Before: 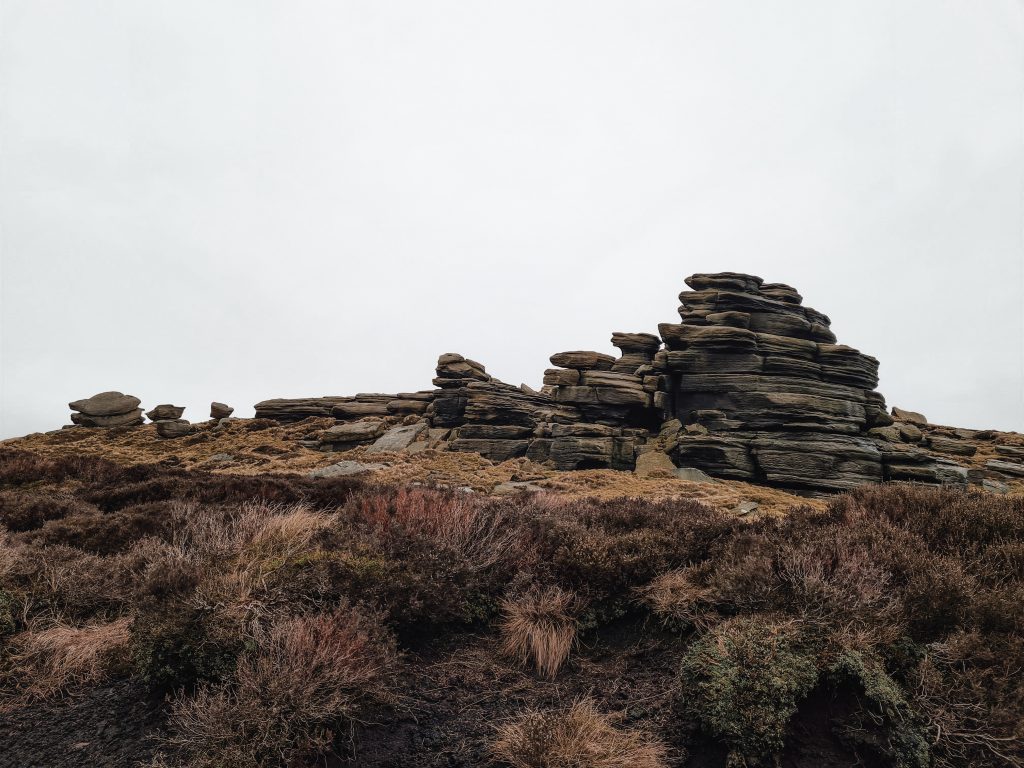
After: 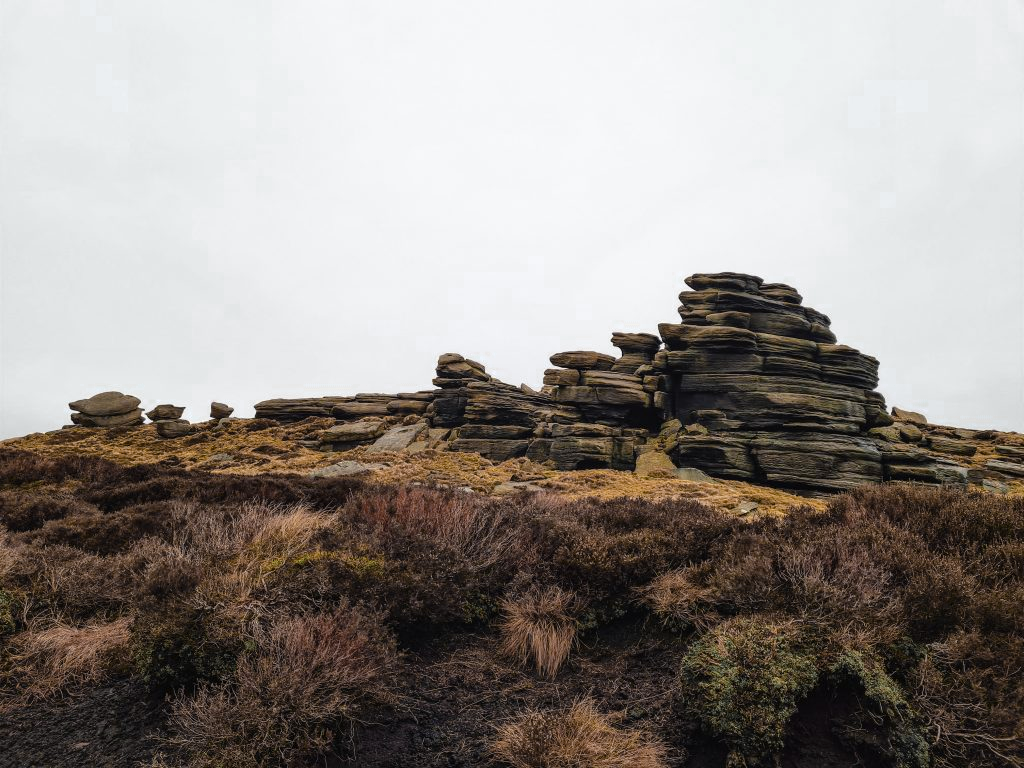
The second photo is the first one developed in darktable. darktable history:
color zones: curves: ch0 [(0.004, 0.306) (0.107, 0.448) (0.252, 0.656) (0.41, 0.398) (0.595, 0.515) (0.768, 0.628)]; ch1 [(0.07, 0.323) (0.151, 0.452) (0.252, 0.608) (0.346, 0.221) (0.463, 0.189) (0.61, 0.368) (0.735, 0.395) (0.921, 0.412)]; ch2 [(0, 0.476) (0.132, 0.512) (0.243, 0.512) (0.397, 0.48) (0.522, 0.376) (0.634, 0.536) (0.761, 0.46)]
color balance rgb: perceptual saturation grading › global saturation 20%, global vibrance 20%
